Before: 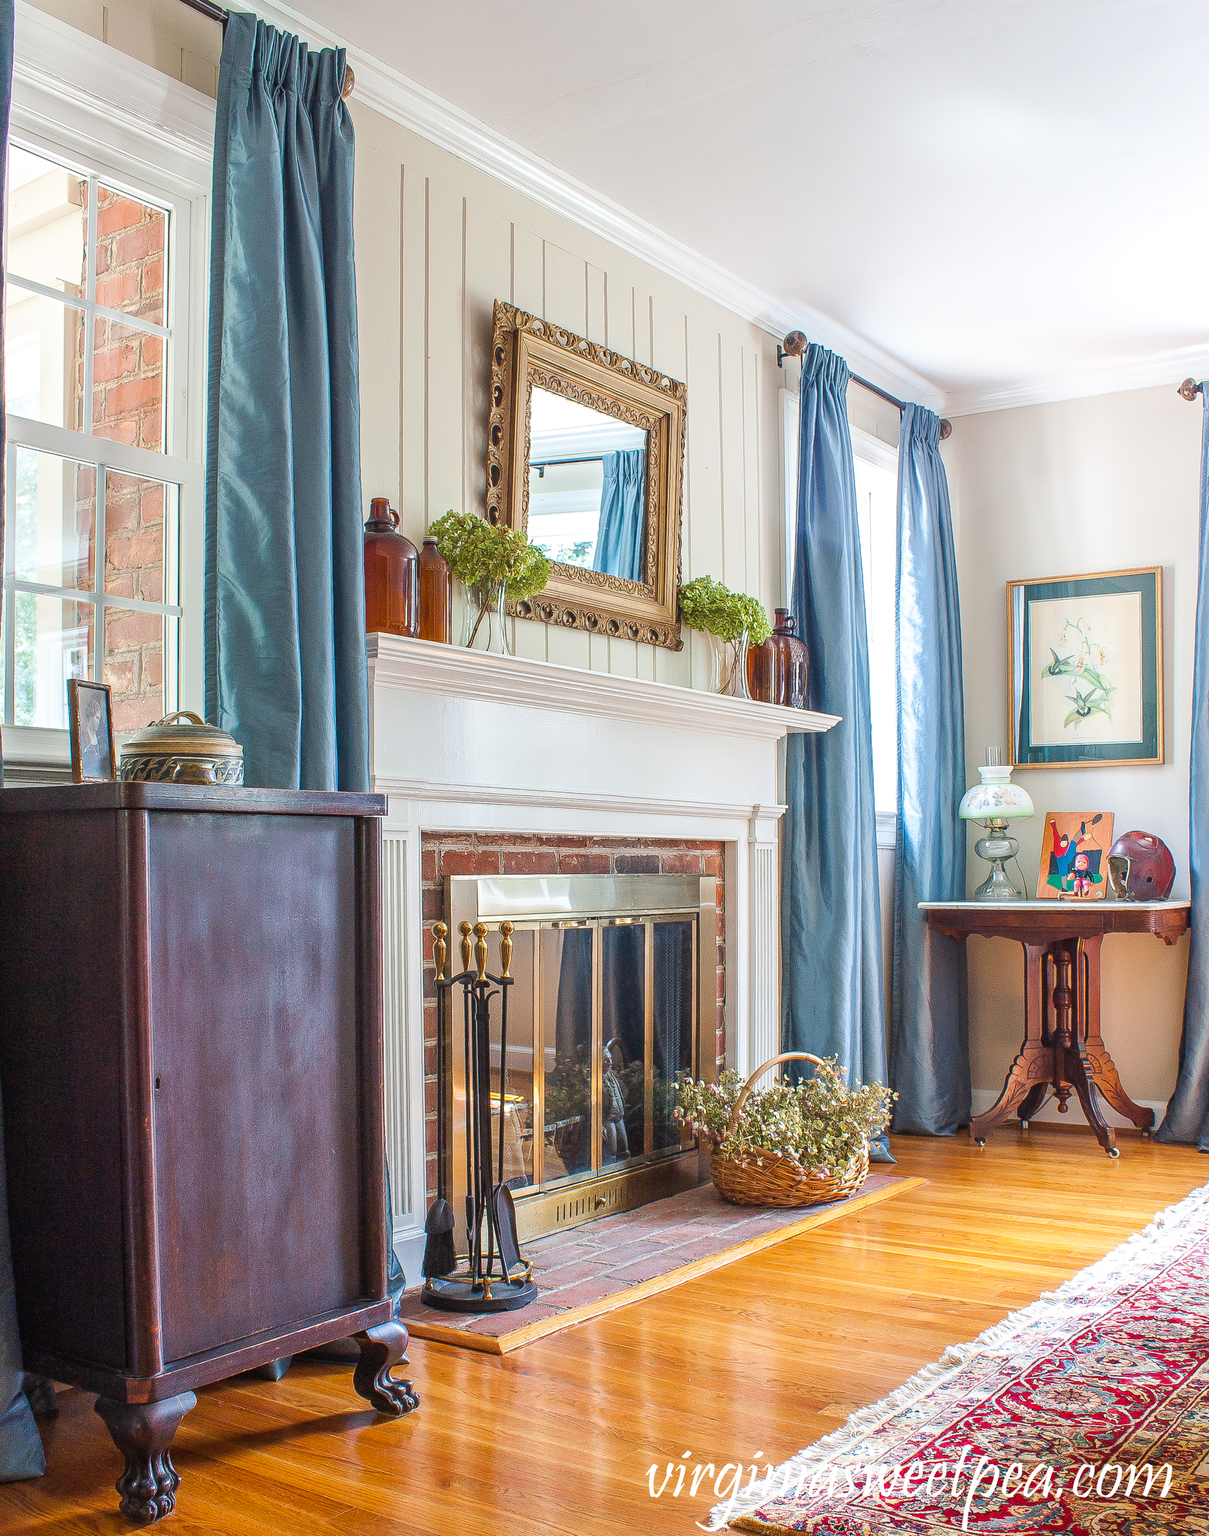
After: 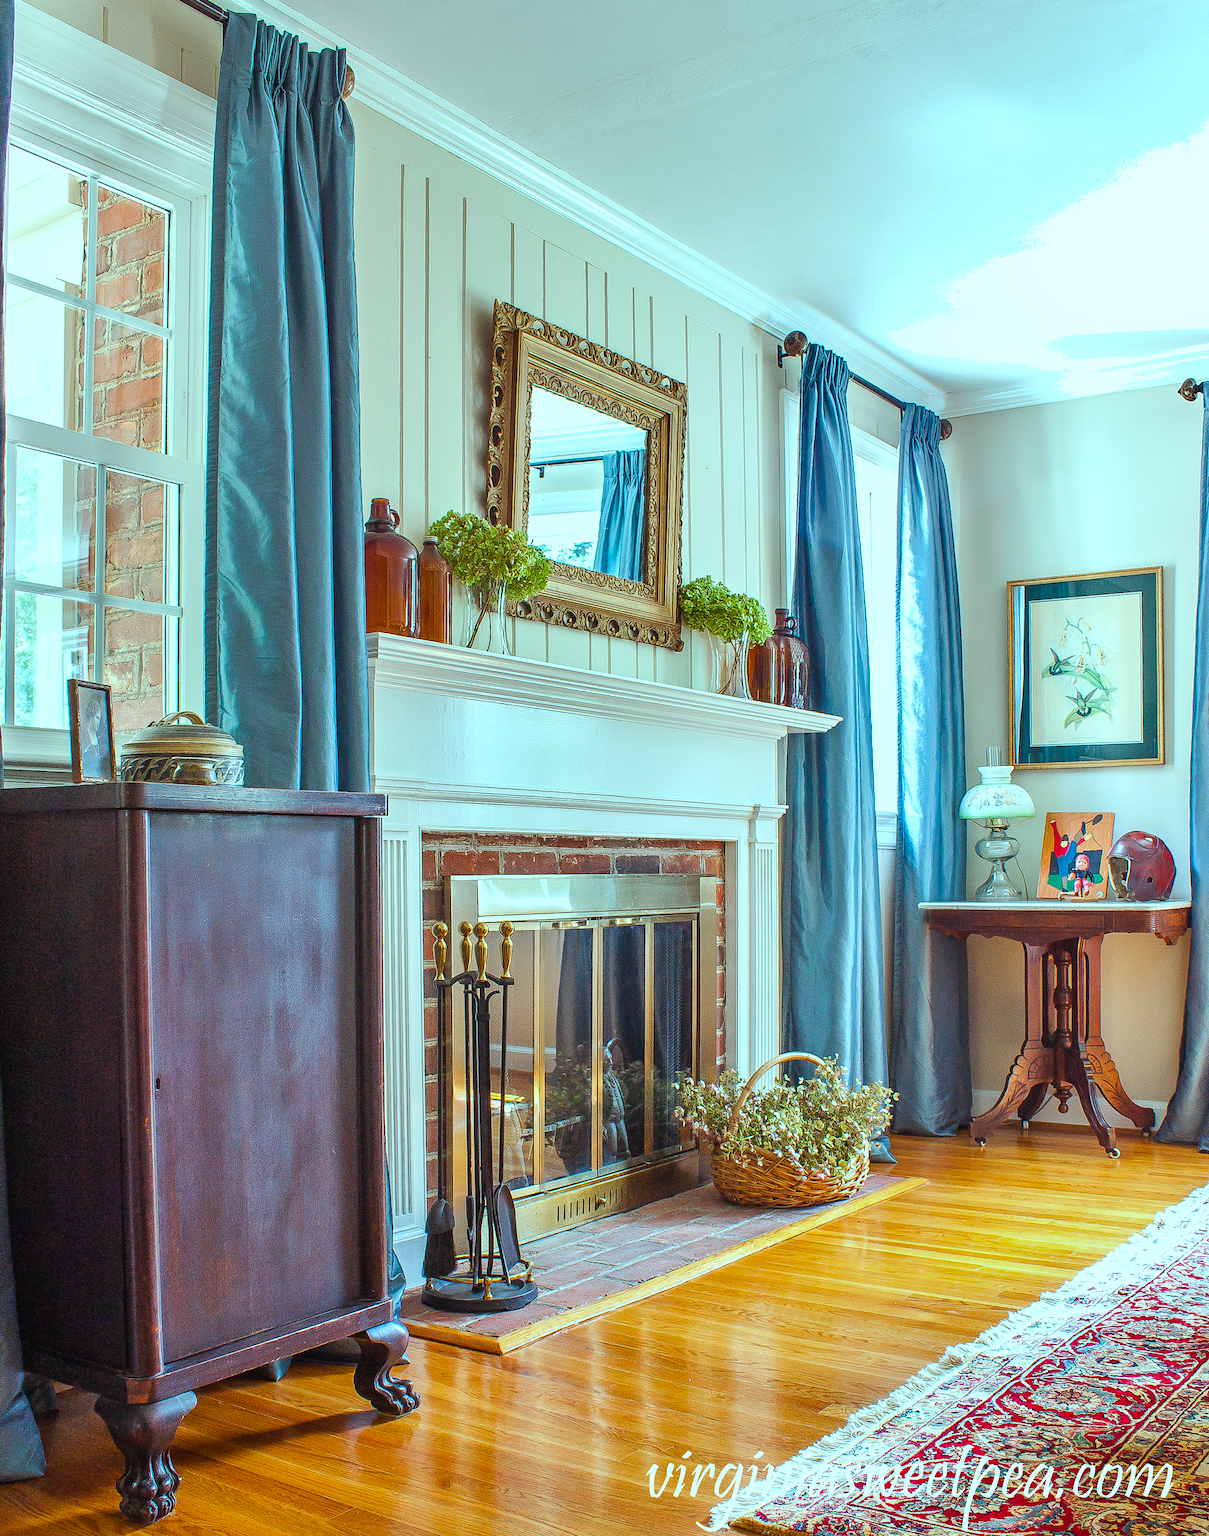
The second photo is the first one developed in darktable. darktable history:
shadows and highlights: shadows 12.34, white point adjustment 1.16, soften with gaussian
tone equalizer: on, module defaults
color balance rgb: highlights gain › chroma 4.043%, highlights gain › hue 201.48°, perceptual saturation grading › global saturation 12.893%
